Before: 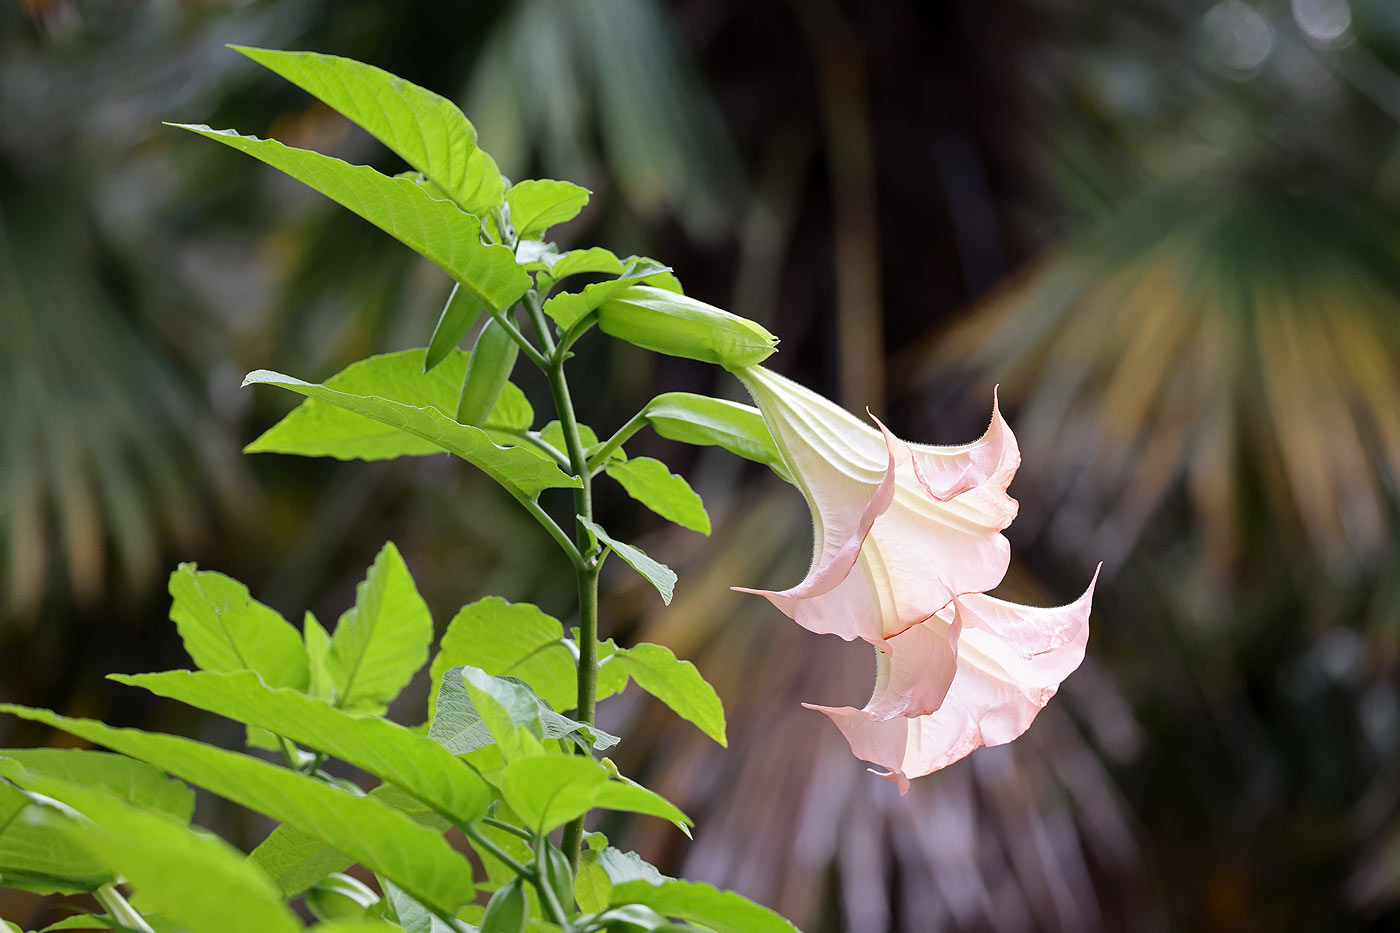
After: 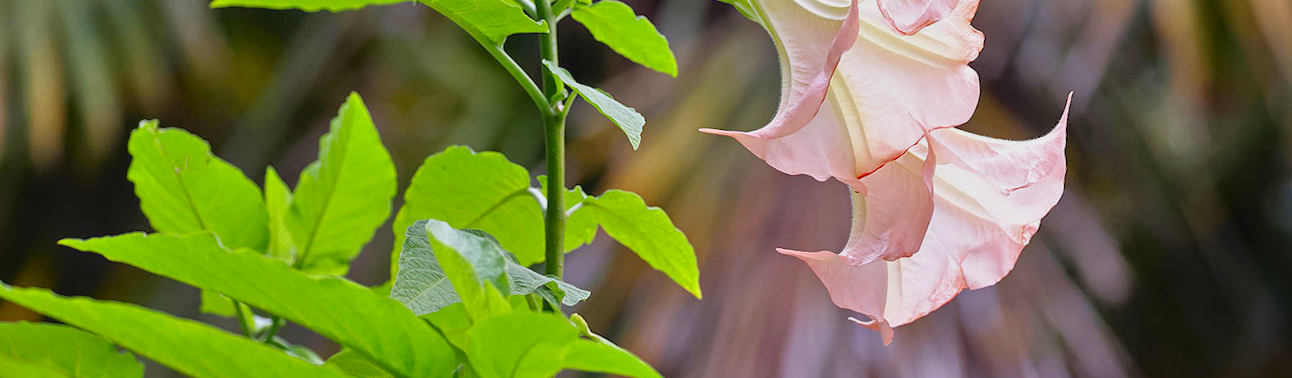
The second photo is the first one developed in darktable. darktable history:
contrast brightness saturation: contrast 0.07, brightness -0.13, saturation 0.06
shadows and highlights: shadows 43.06, highlights 6.94
vignetting: fall-off start 97.23%, saturation -0.024, center (-0.033, -0.042), width/height ratio 1.179, unbound false
lowpass: radius 0.1, contrast 0.85, saturation 1.1, unbound 0
tone equalizer: -7 EV 0.15 EV, -6 EV 0.6 EV, -5 EV 1.15 EV, -4 EV 1.33 EV, -3 EV 1.15 EV, -2 EV 0.6 EV, -1 EV 0.15 EV, mask exposure compensation -0.5 EV
rotate and perspective: rotation -1.68°, lens shift (vertical) -0.146, crop left 0.049, crop right 0.912, crop top 0.032, crop bottom 0.96
crop: top 45.551%, bottom 12.262%
local contrast: highlights 100%, shadows 100%, detail 120%, midtone range 0.2
